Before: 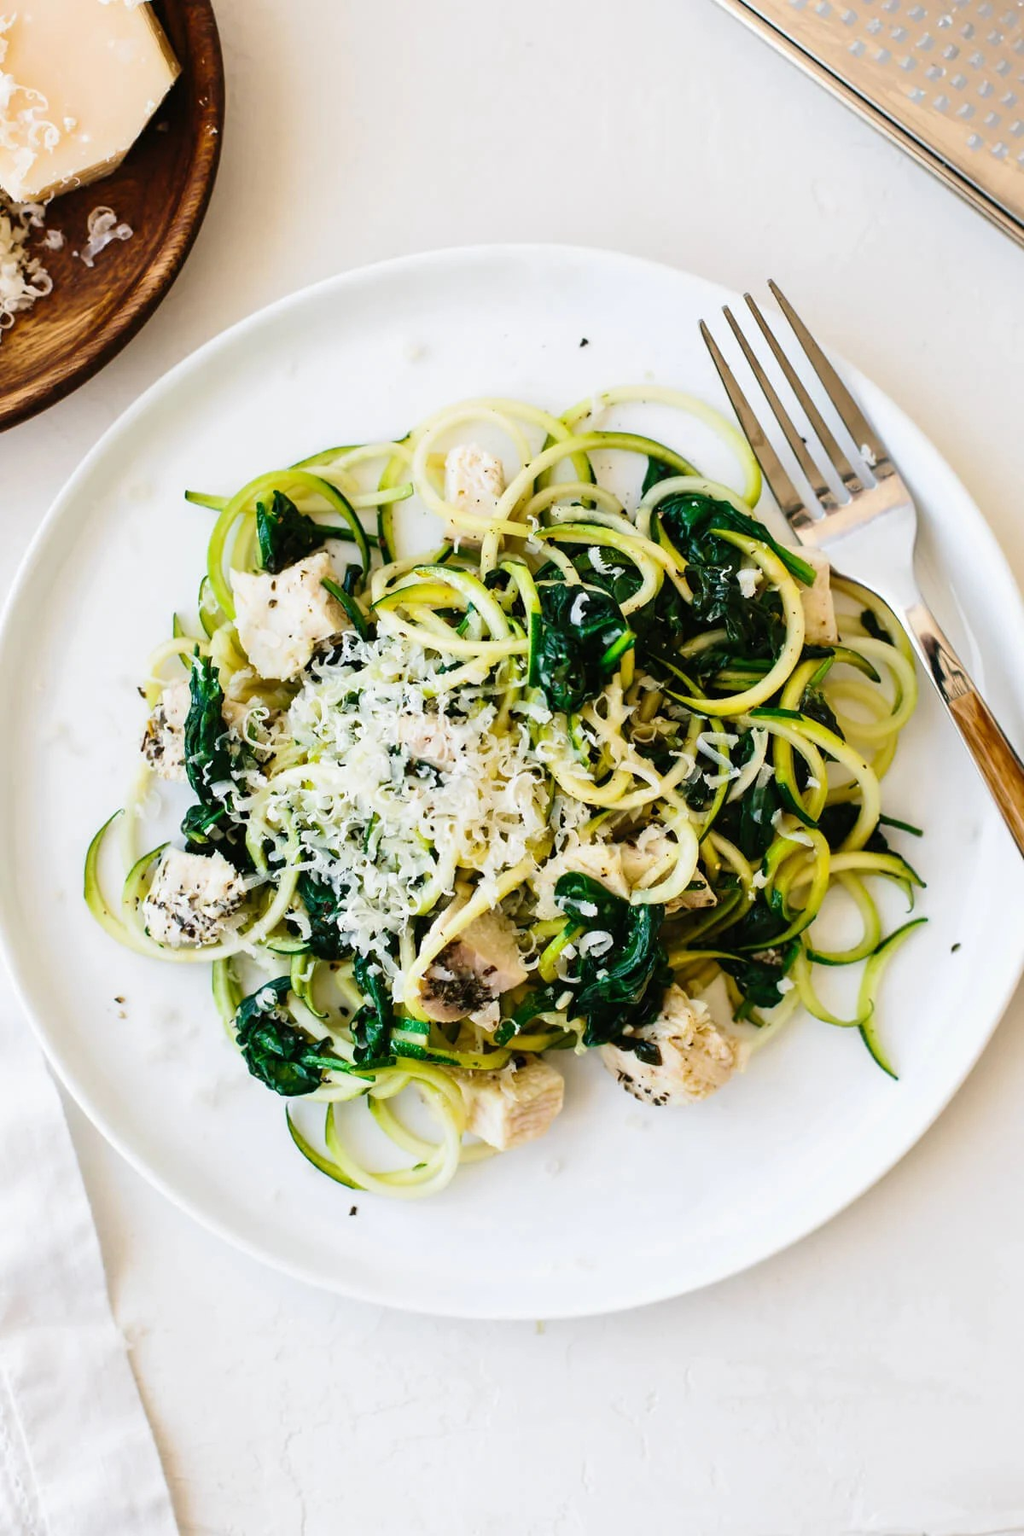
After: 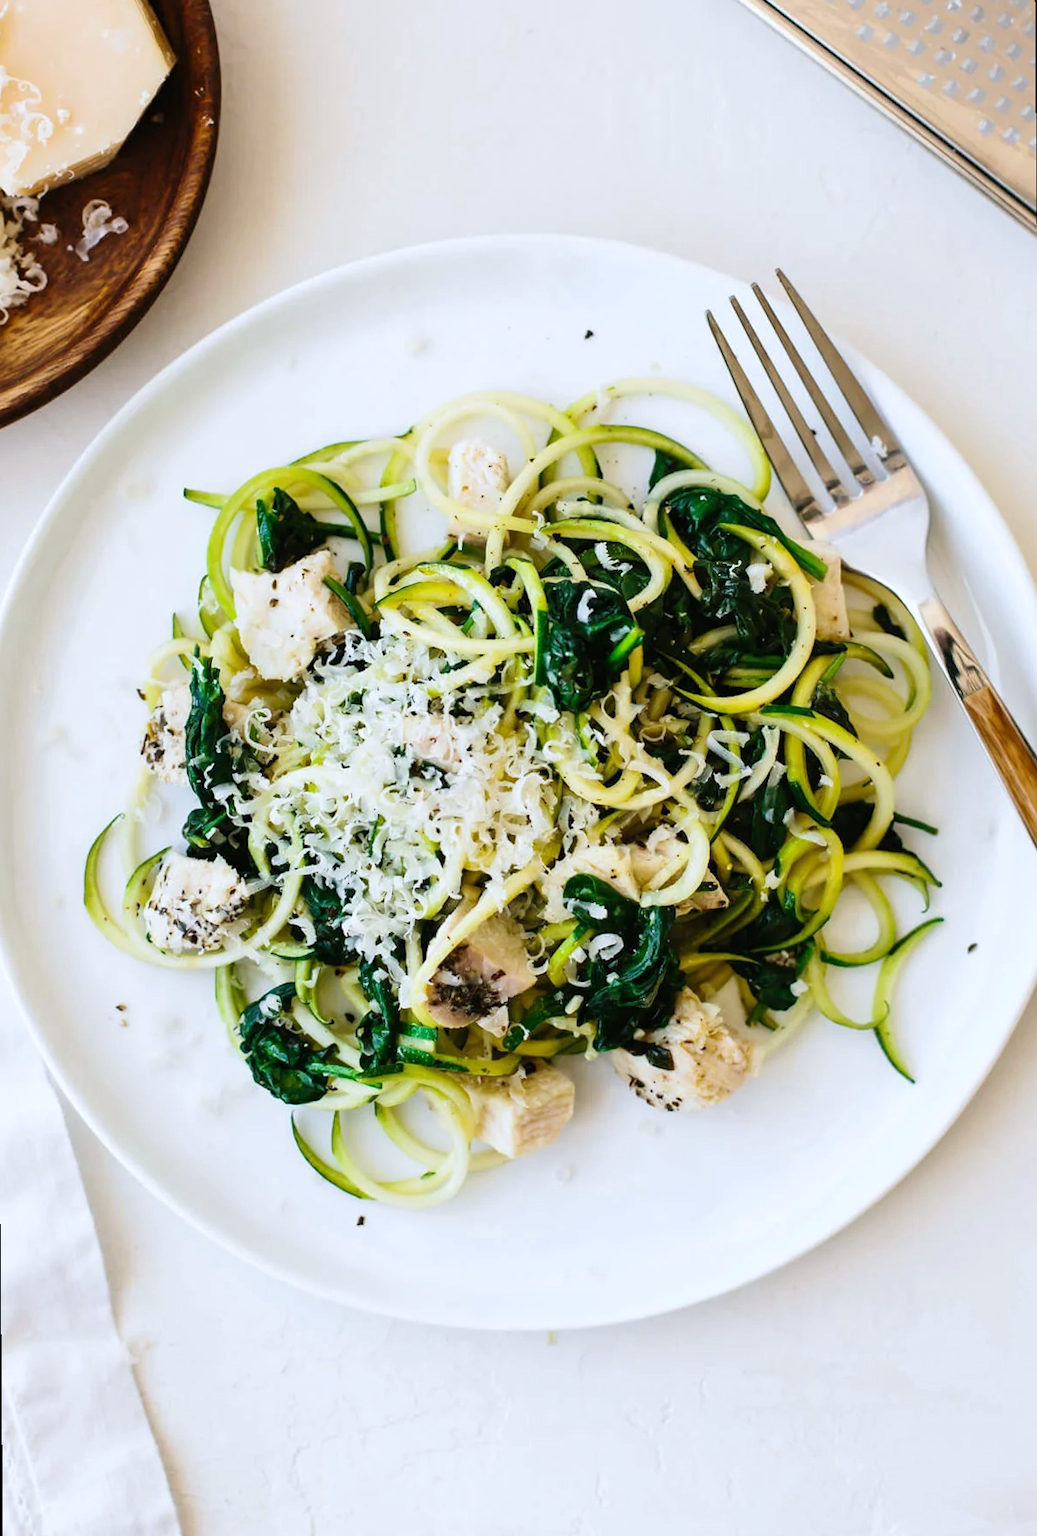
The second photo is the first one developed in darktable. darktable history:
white balance: red 0.976, blue 1.04
rotate and perspective: rotation -0.45°, automatic cropping original format, crop left 0.008, crop right 0.992, crop top 0.012, crop bottom 0.988
